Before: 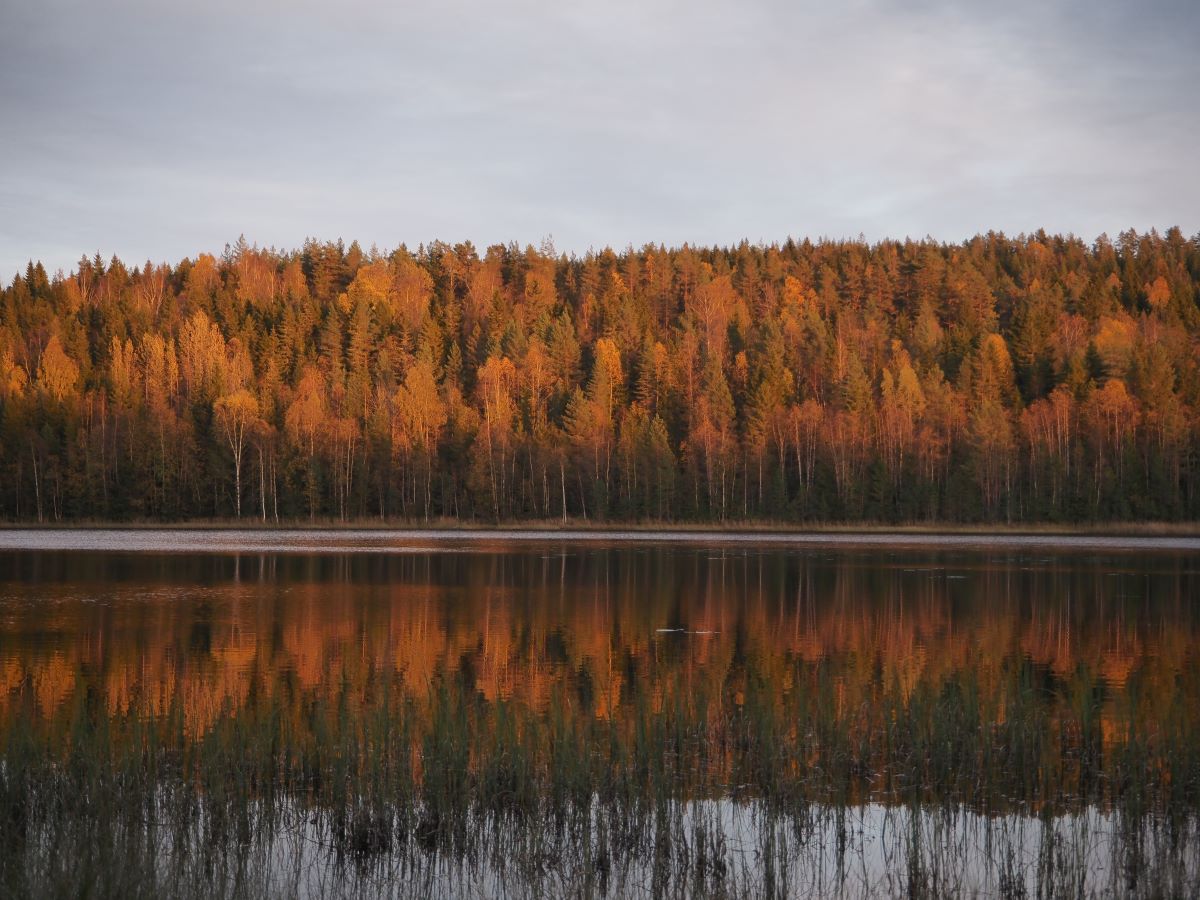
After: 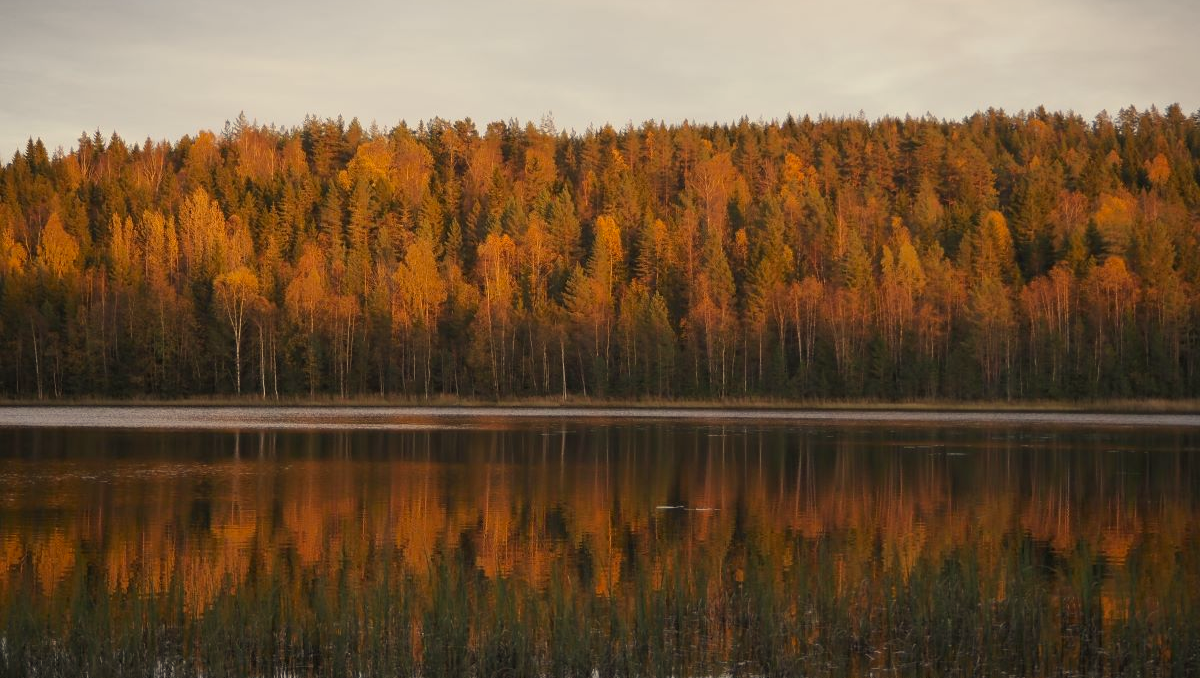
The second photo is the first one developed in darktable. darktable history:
crop: top 13.691%, bottom 10.894%
color correction: highlights a* 1.43, highlights b* 17.59
